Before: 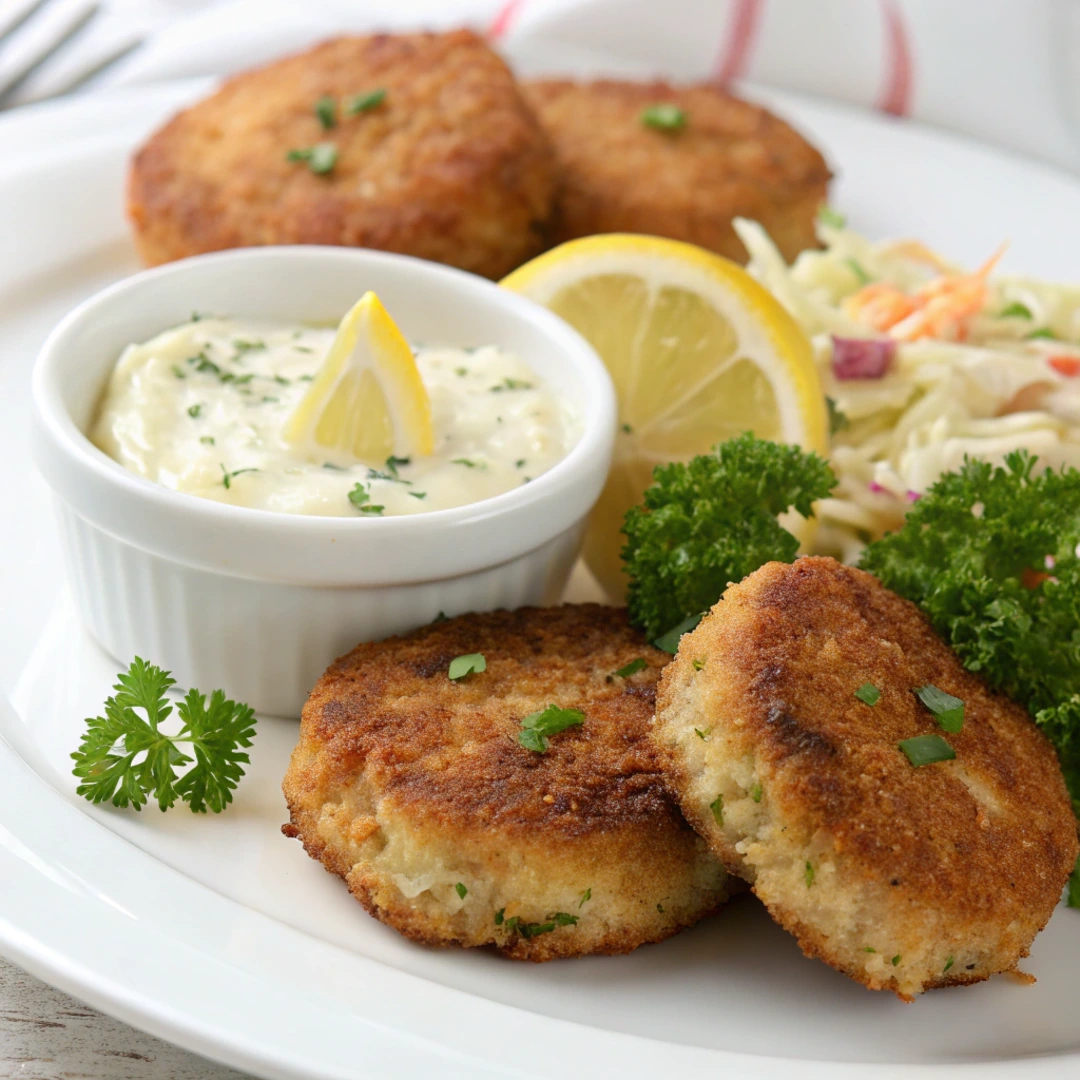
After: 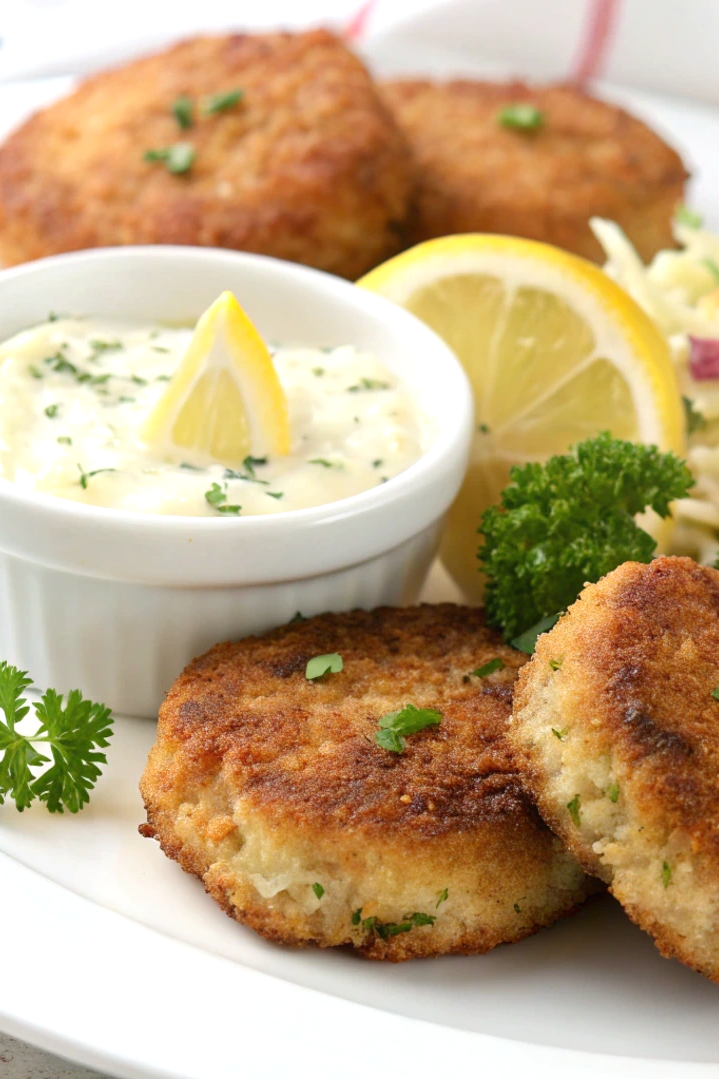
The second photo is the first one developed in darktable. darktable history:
crop and rotate: left 13.342%, right 19.991%
exposure: exposure 0.3 EV, compensate highlight preservation false
